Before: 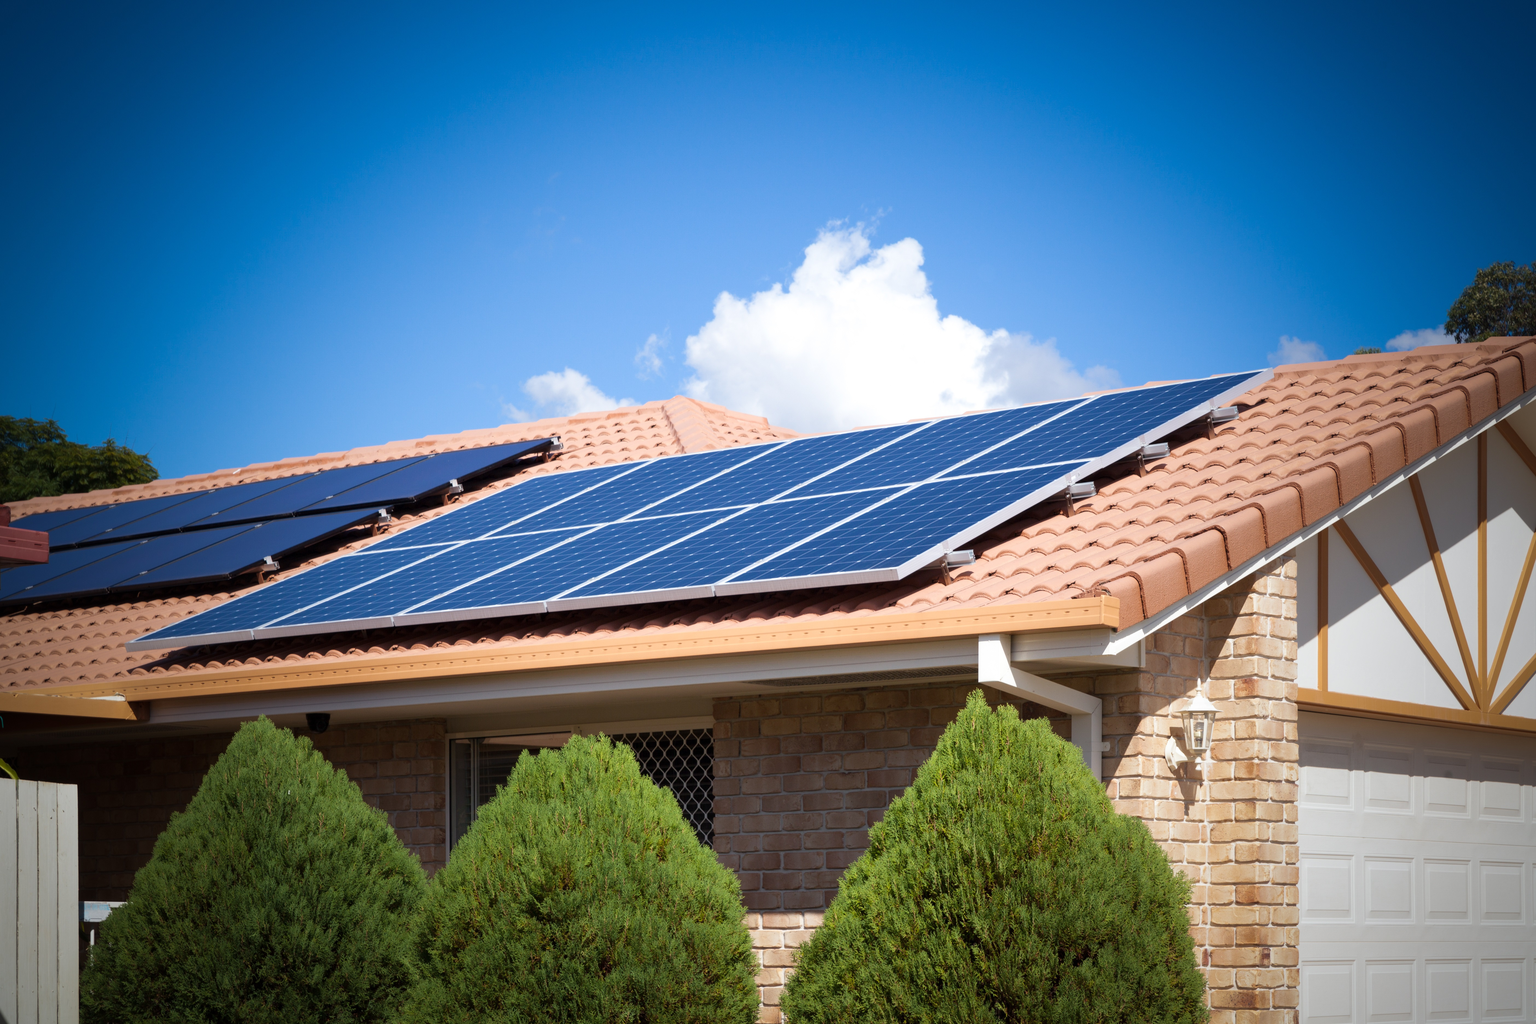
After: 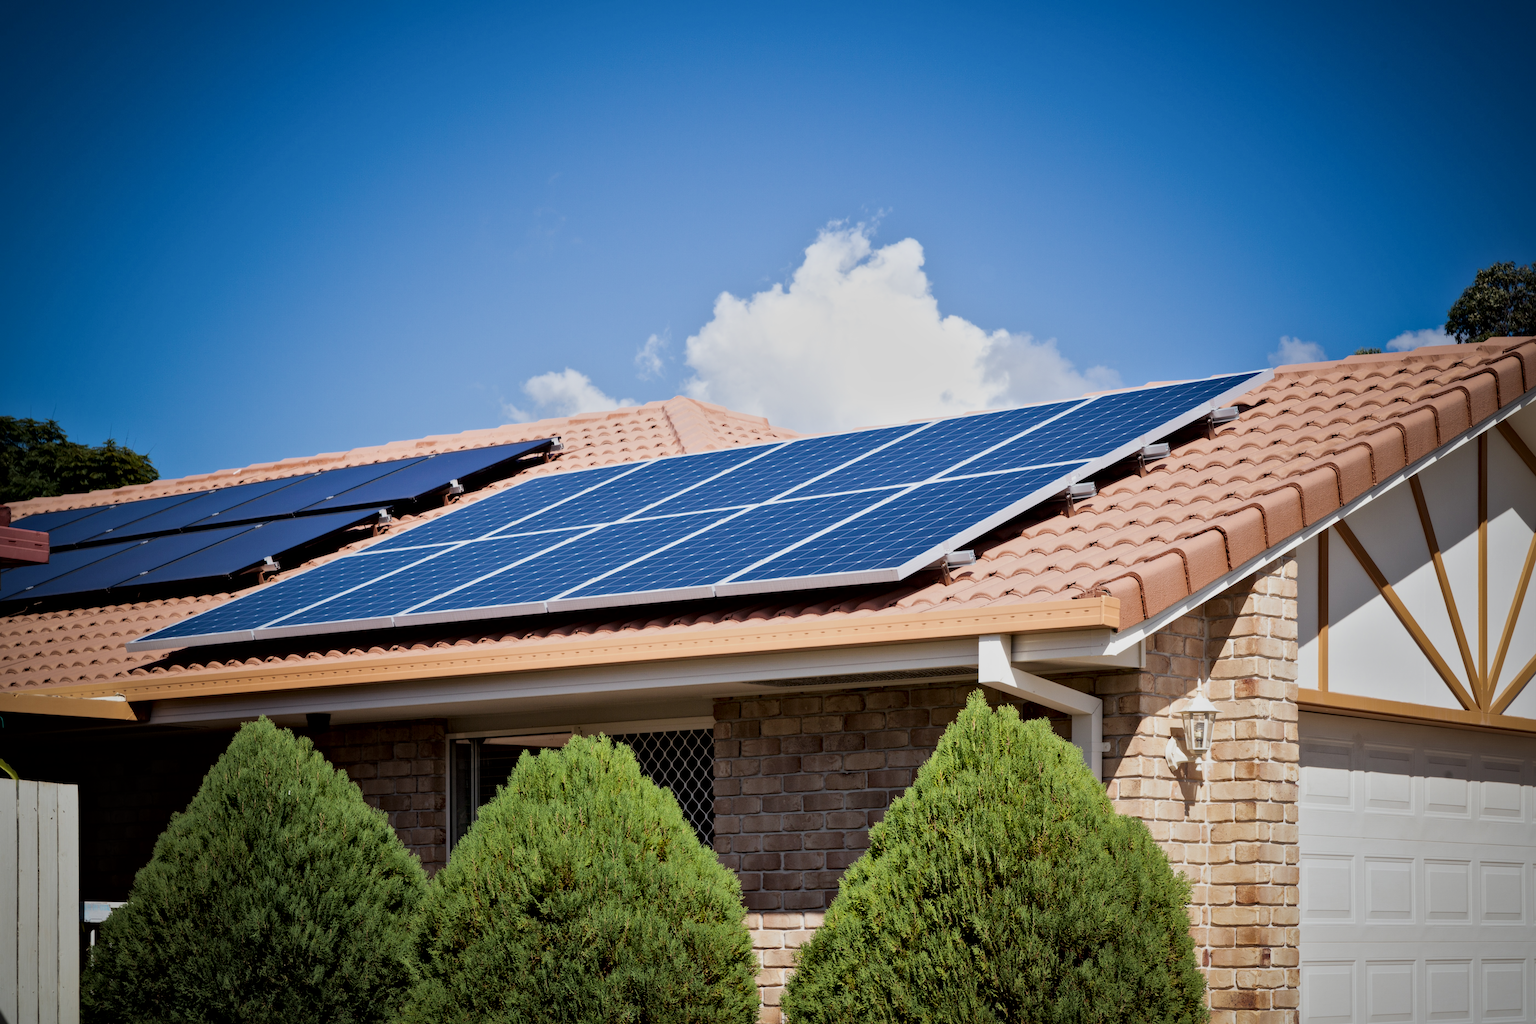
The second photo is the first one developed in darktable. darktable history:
filmic rgb: black relative exposure -7.65 EV, white relative exposure 4.56 EV, hardness 3.61
local contrast: mode bilateral grid, contrast 25, coarseness 60, detail 151%, midtone range 0.2
